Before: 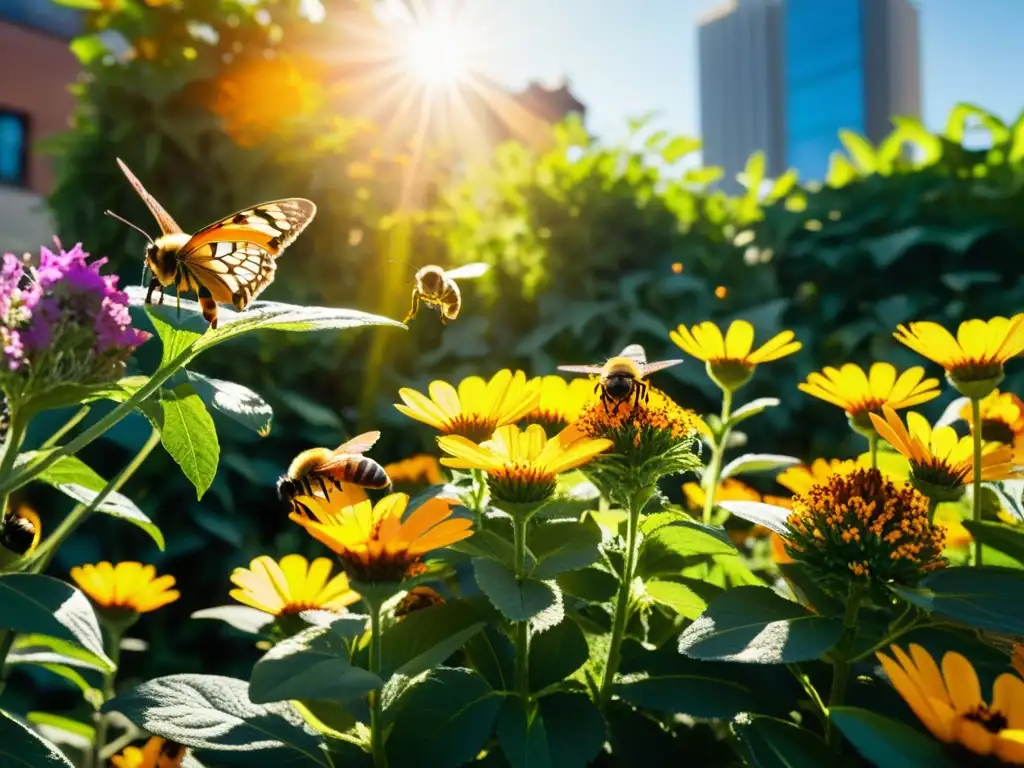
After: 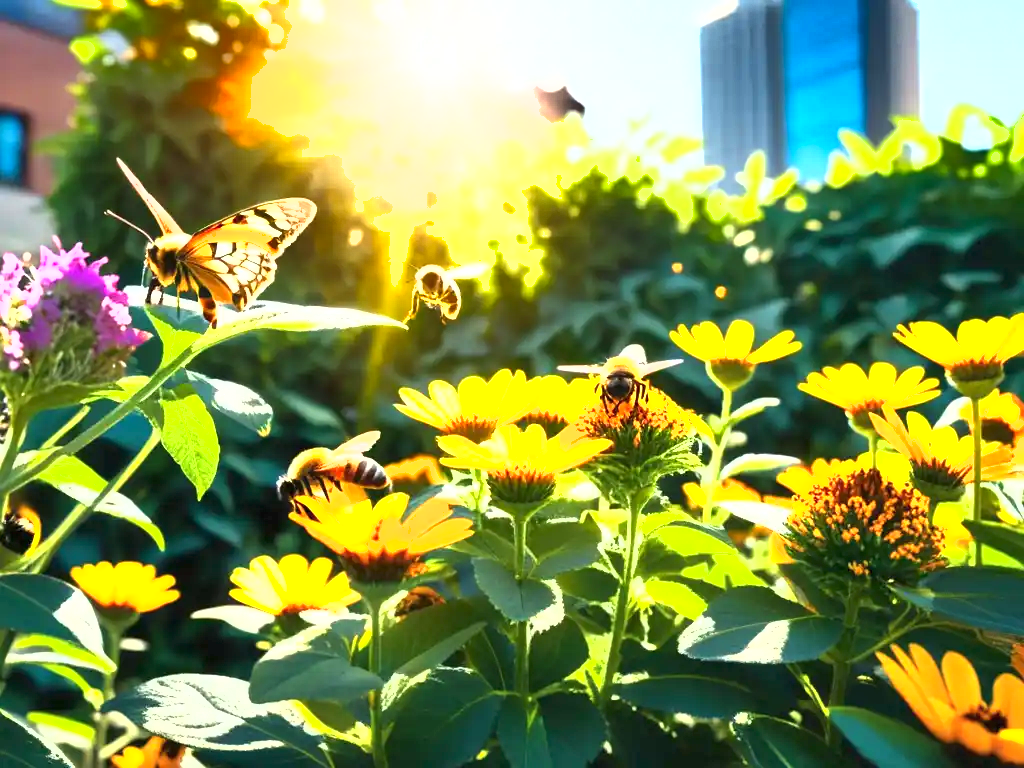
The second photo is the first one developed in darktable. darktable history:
exposure: black level correction 0, exposure 1.54 EV, compensate highlight preservation false
shadows and highlights: radius 102.95, shadows 50.31, highlights -65.35, highlights color adjustment 31.35%, soften with gaussian
